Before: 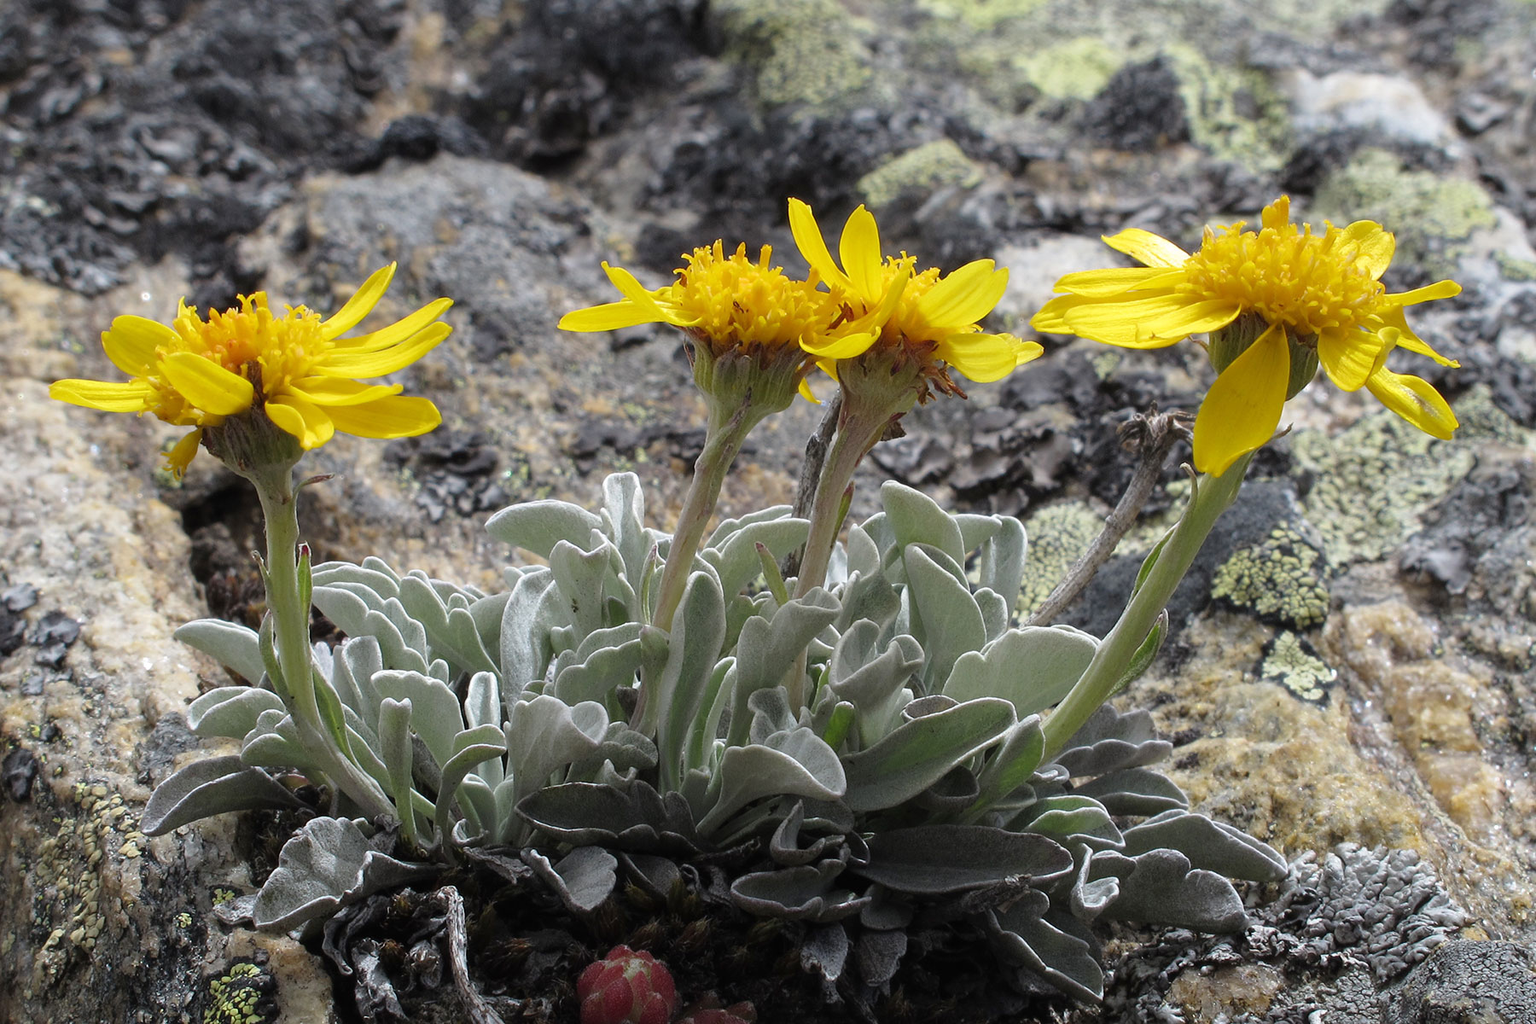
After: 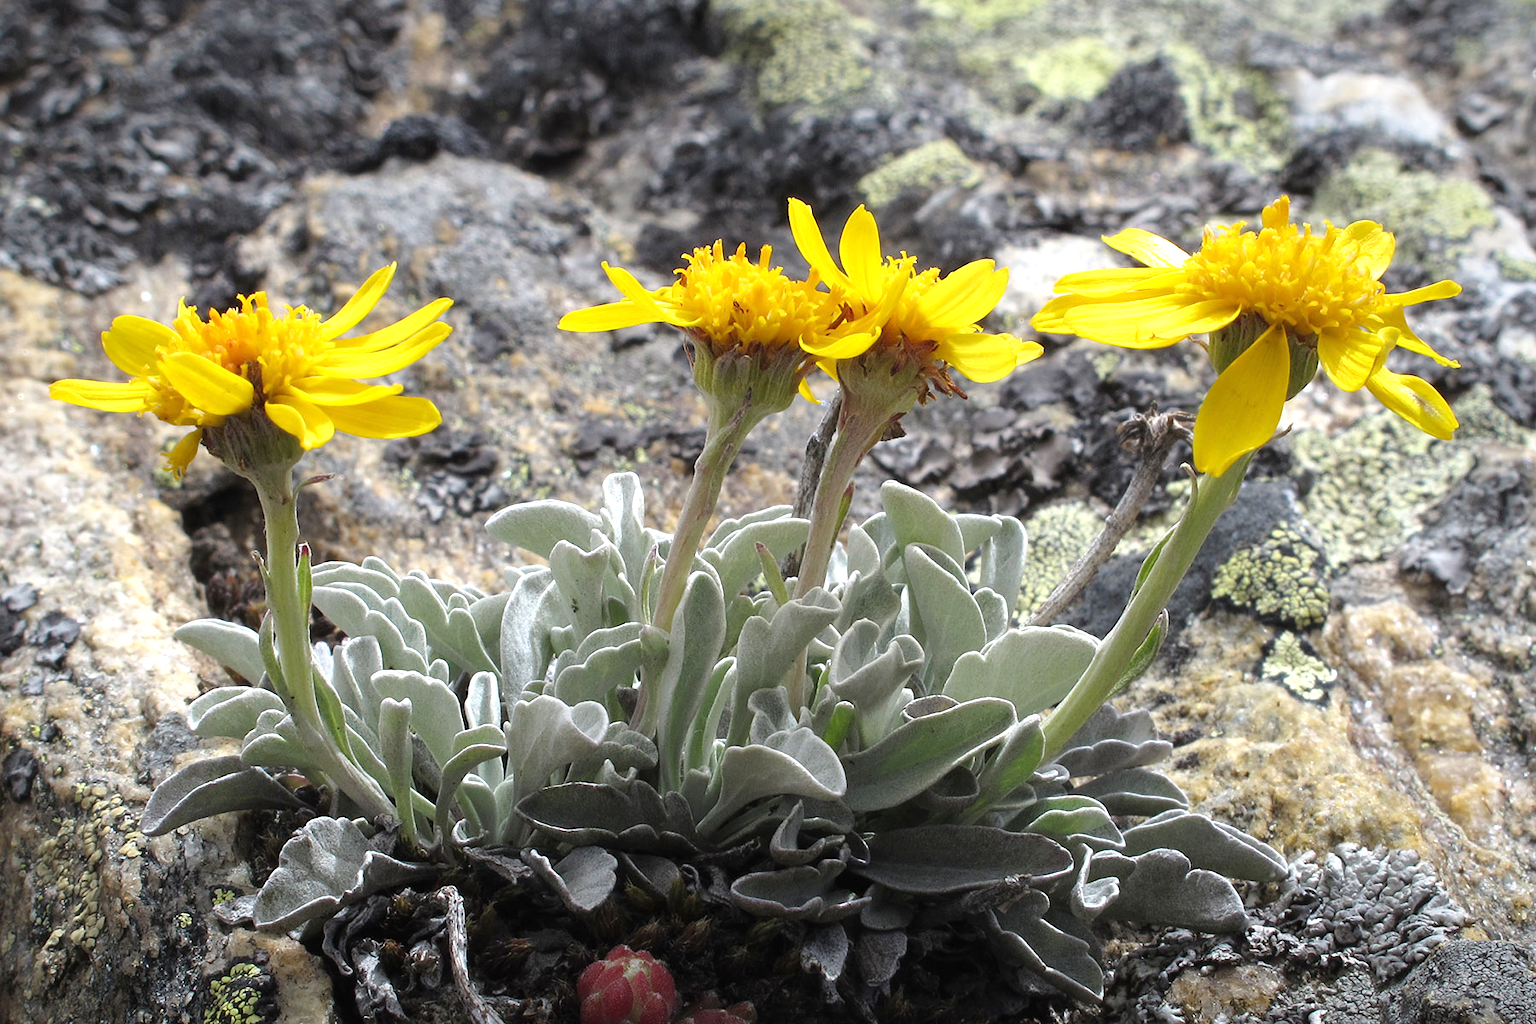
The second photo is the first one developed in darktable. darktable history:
vignetting: fall-off start 80.87%, fall-off radius 61.59%, brightness -0.384, saturation 0.007, center (0, 0.007), automatic ratio true, width/height ratio 1.418
exposure: exposure 0.574 EV, compensate highlight preservation false
